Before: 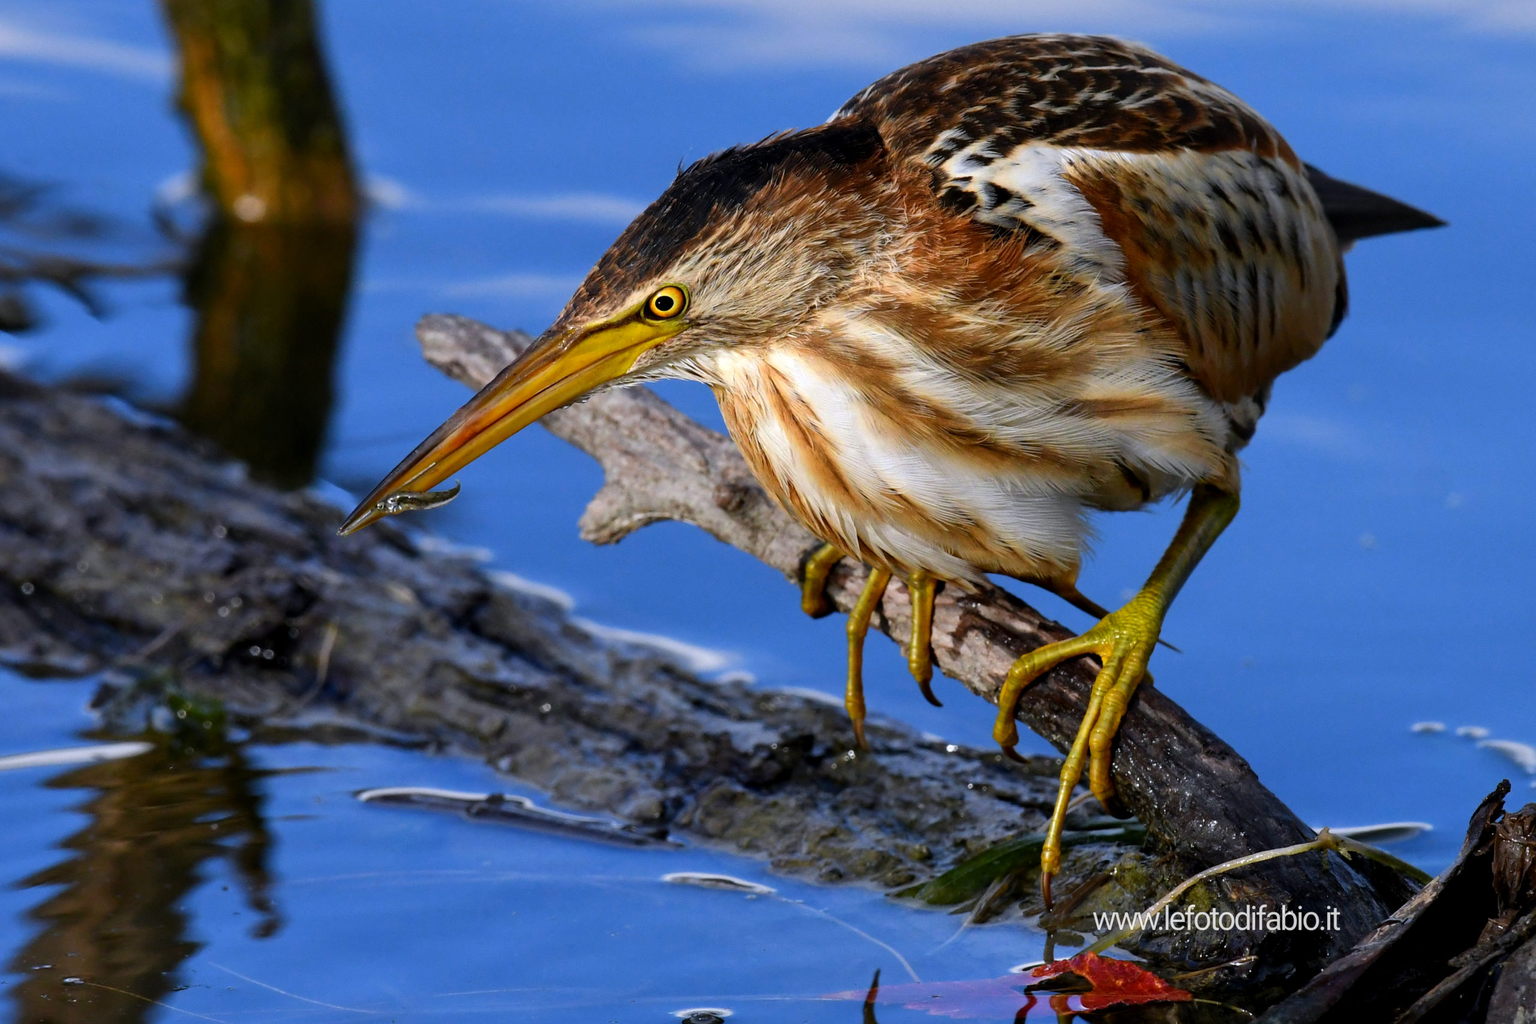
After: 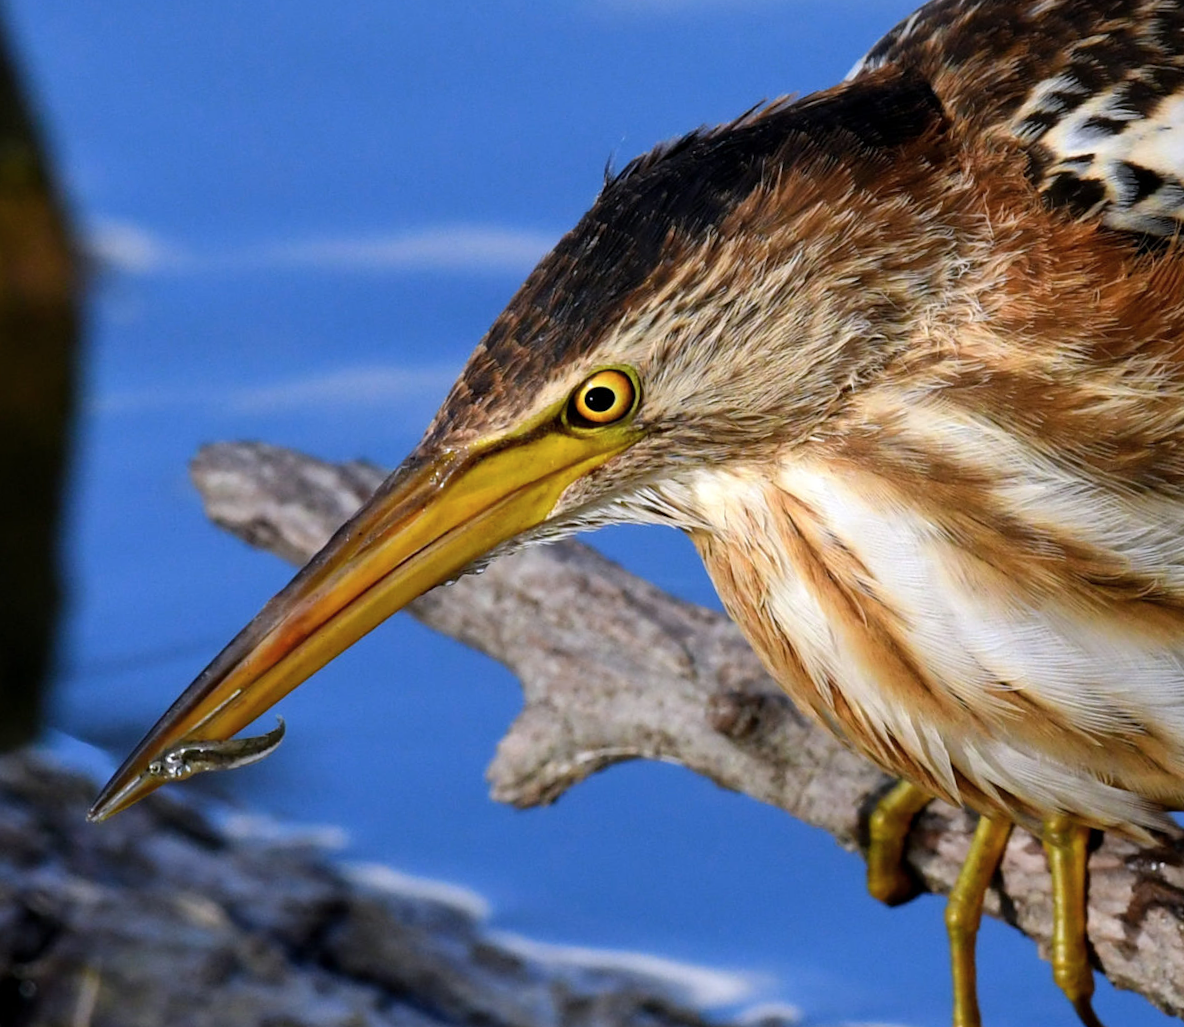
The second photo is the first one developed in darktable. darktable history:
rotate and perspective: rotation -4.2°, shear 0.006, automatic cropping off
crop: left 20.248%, top 10.86%, right 35.675%, bottom 34.321%
color zones: curves: ch1 [(0, 0.469) (0.001, 0.469) (0.12, 0.446) (0.248, 0.469) (0.5, 0.5) (0.748, 0.5) (0.999, 0.469) (1, 0.469)]
